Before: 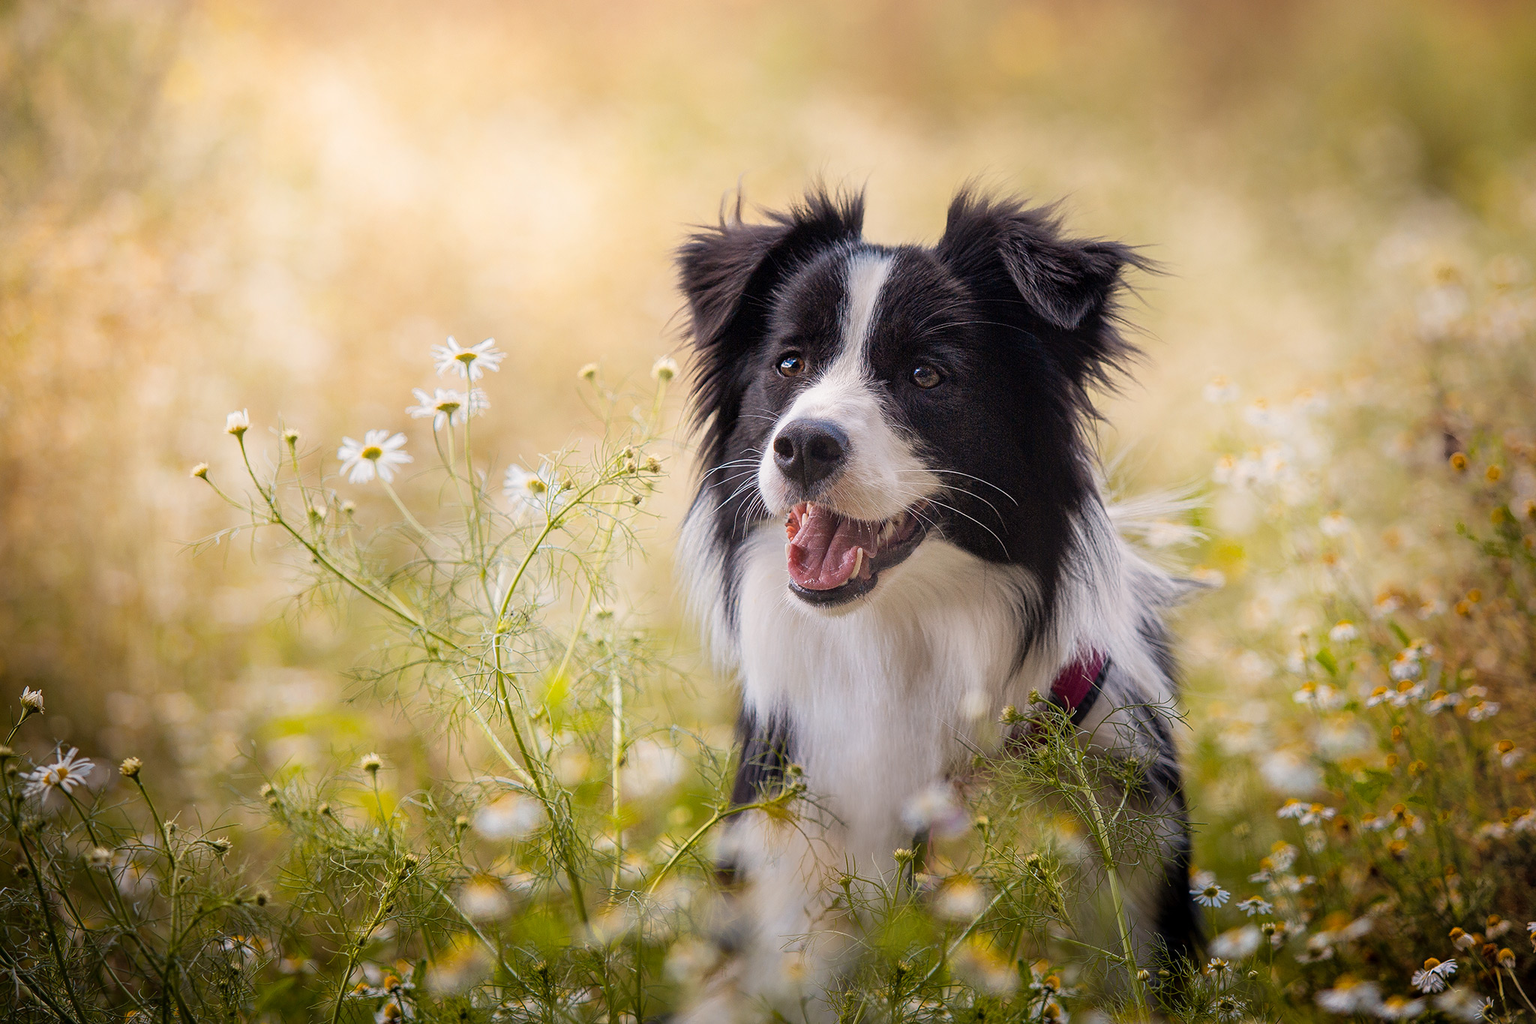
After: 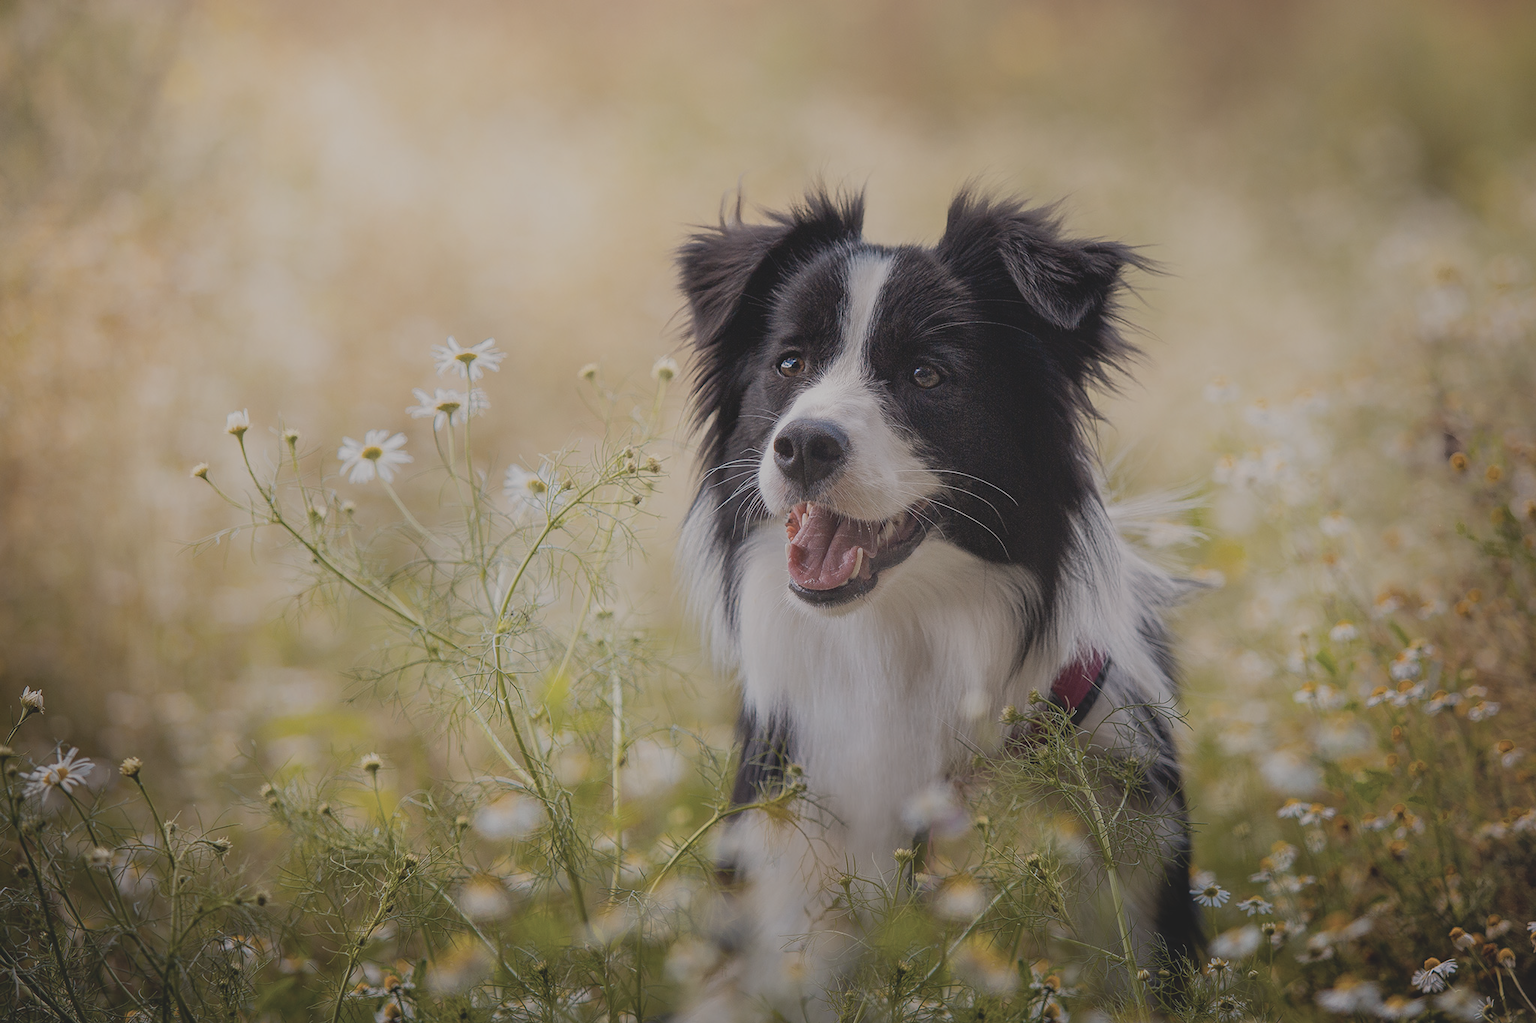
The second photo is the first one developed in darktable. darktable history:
contrast brightness saturation: contrast -0.26, saturation -0.43
shadows and highlights: radius 121.13, shadows 21.4, white point adjustment -9.72, highlights -14.39, soften with gaussian
